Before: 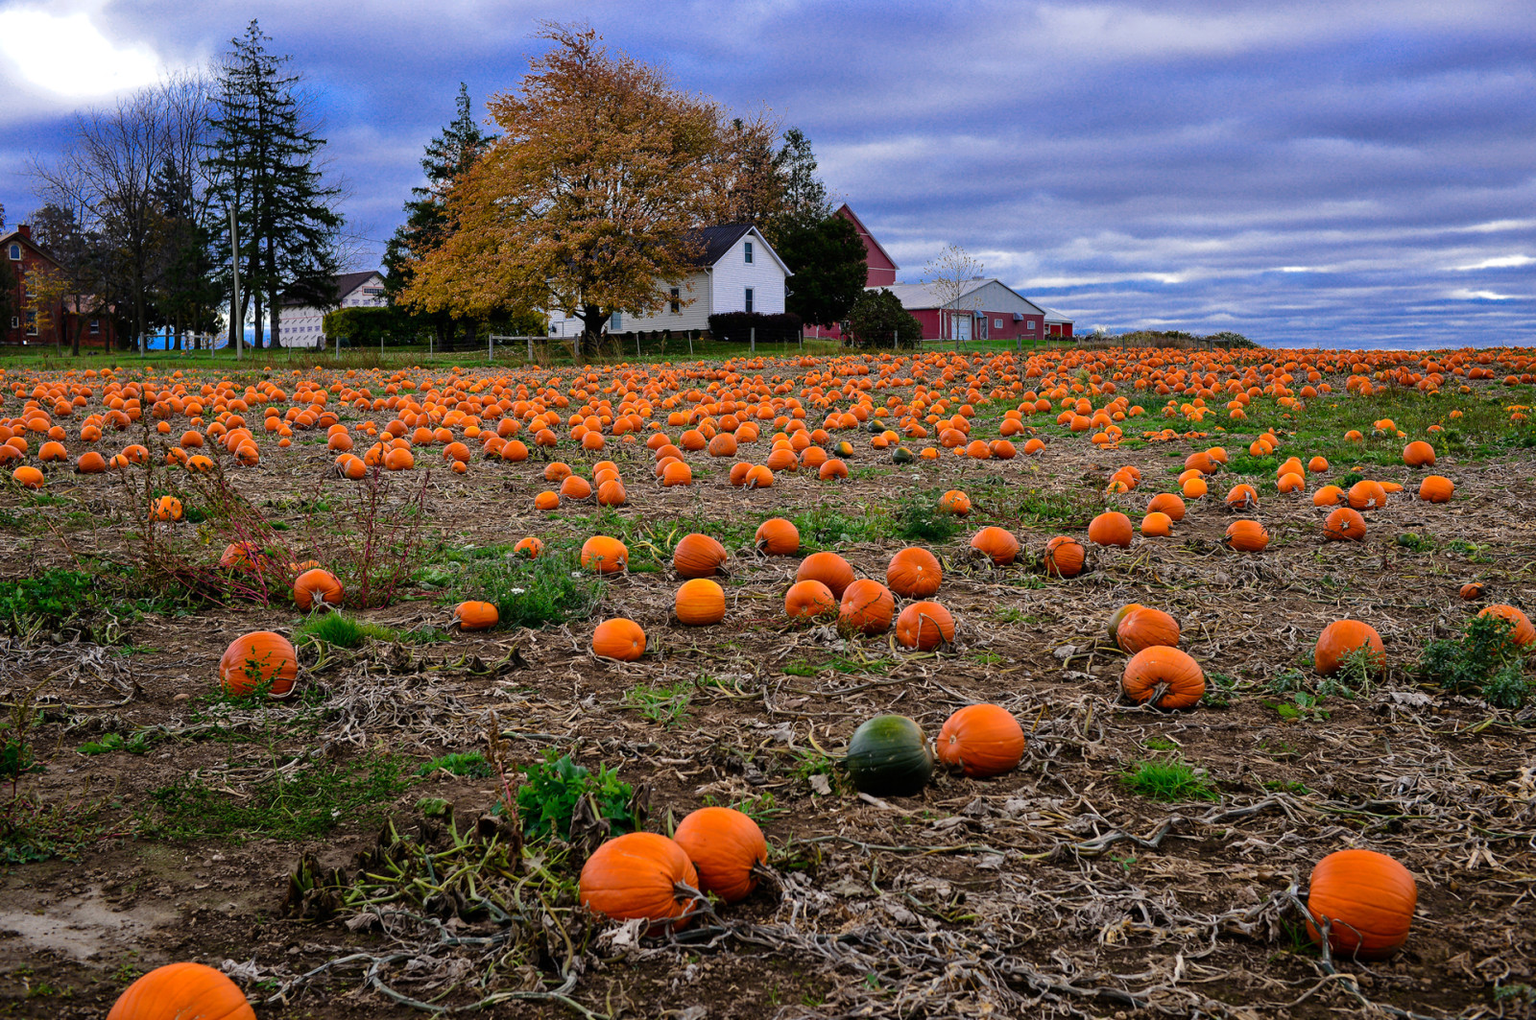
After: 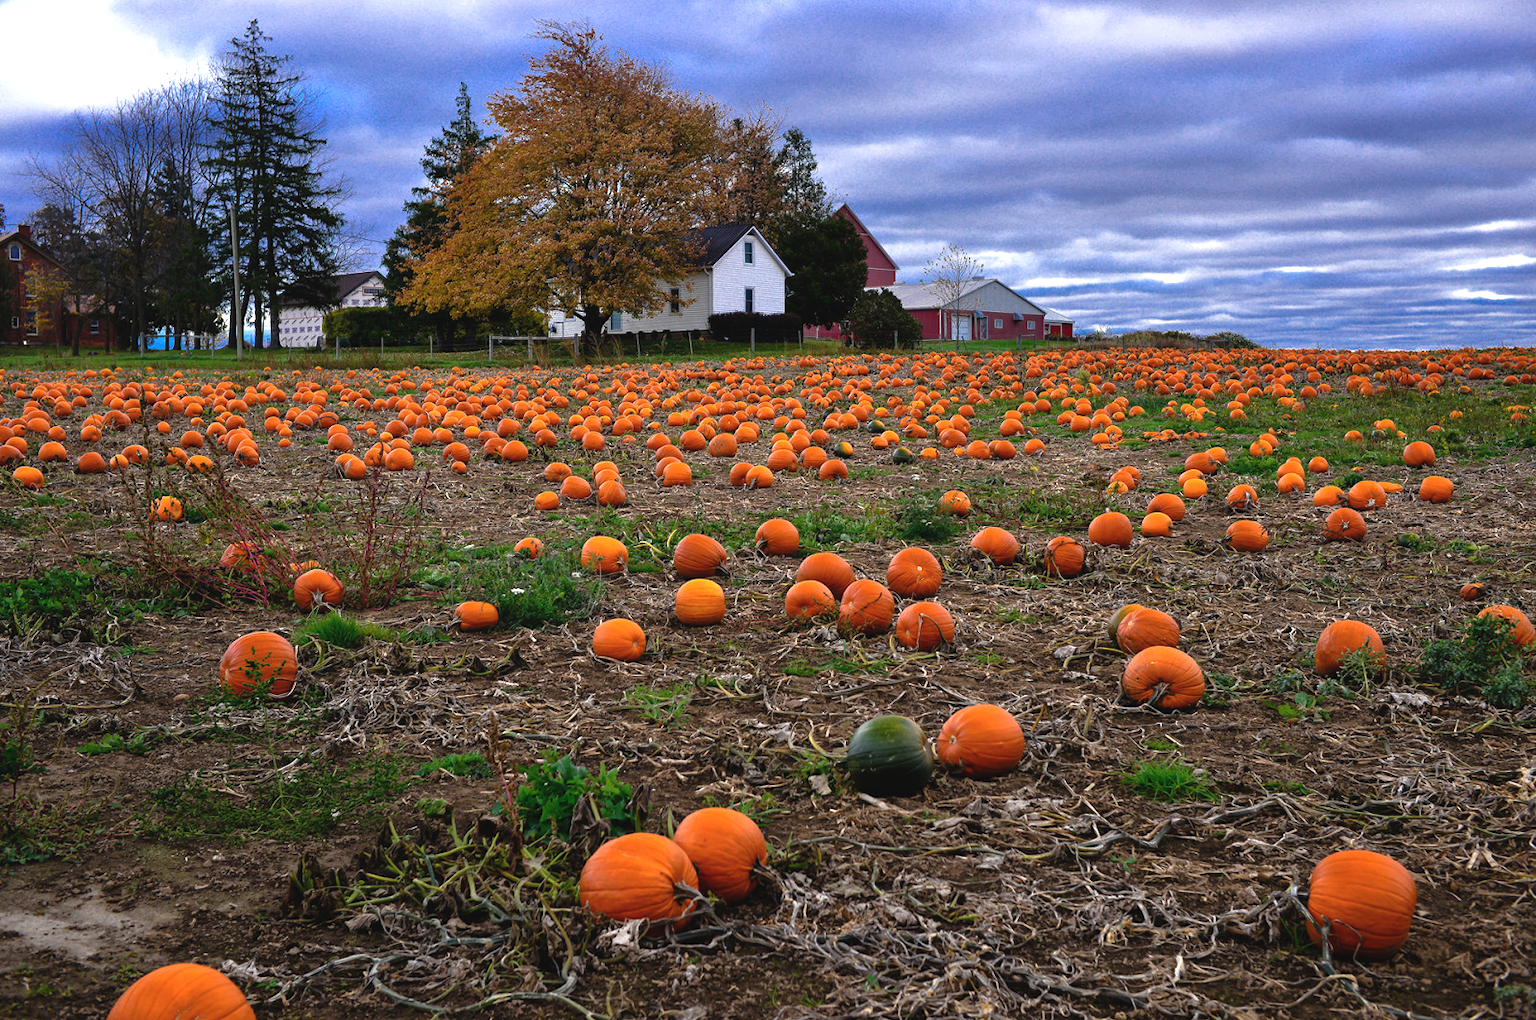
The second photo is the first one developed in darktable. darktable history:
shadows and highlights: radius 334.67, shadows 64.59, highlights 6.28, compress 88.06%, soften with gaussian
color balance rgb: global offset › luminance 0.469%, perceptual saturation grading › global saturation -0.047%
tone equalizer: -8 EV 0.001 EV, -7 EV -0.001 EV, -6 EV 0.003 EV, -5 EV -0.044 EV, -4 EV -0.114 EV, -3 EV -0.138 EV, -2 EV 0.233 EV, -1 EV 0.713 EV, +0 EV 0.484 EV, edges refinement/feathering 500, mask exposure compensation -1.57 EV, preserve details no
